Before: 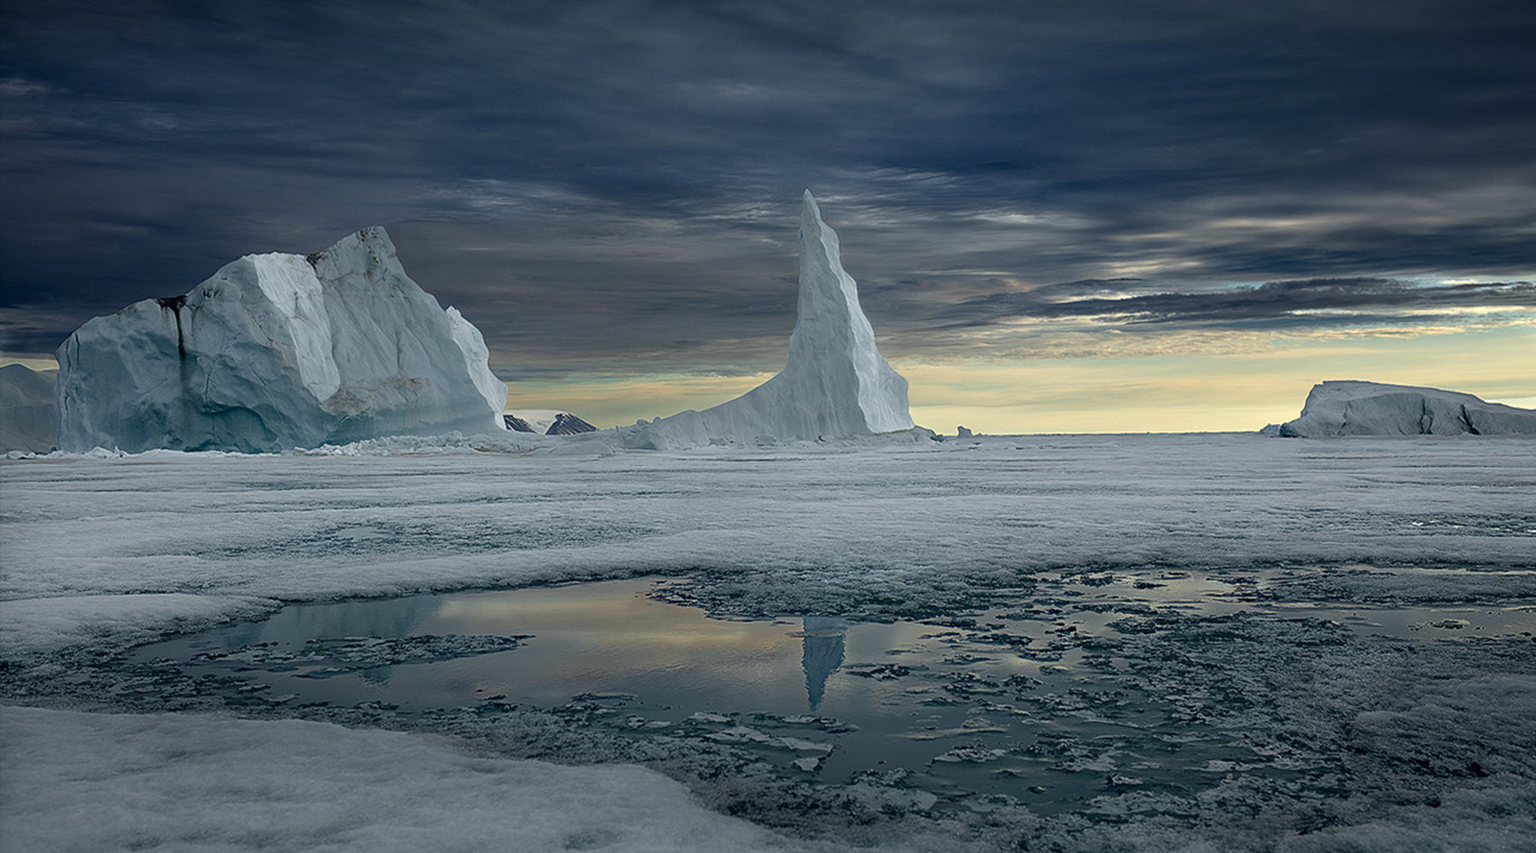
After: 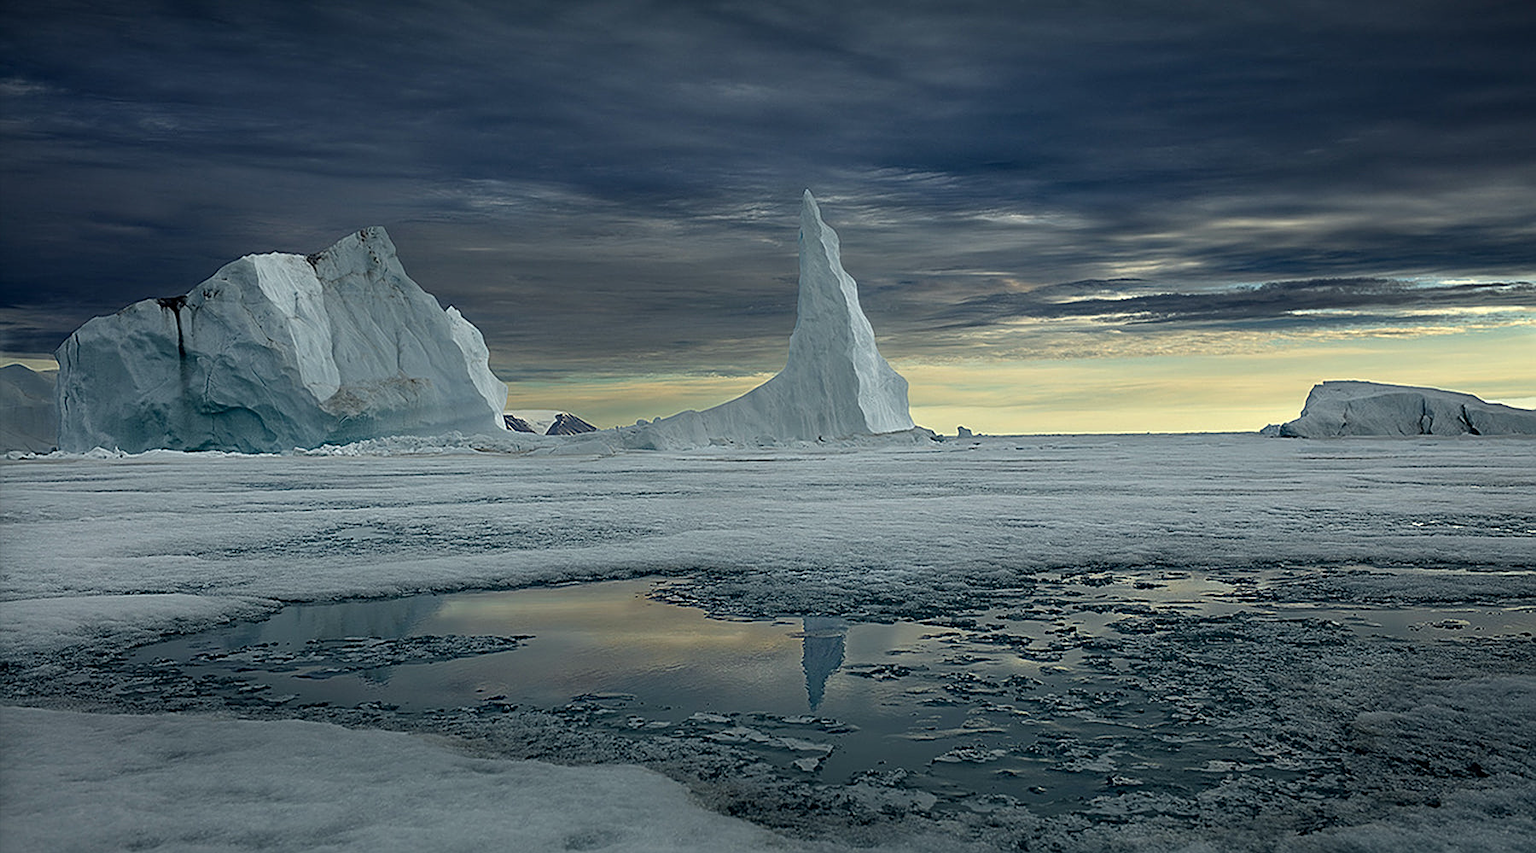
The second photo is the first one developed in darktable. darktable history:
color correction: highlights a* -2.71, highlights b* 2.49
sharpen: on, module defaults
